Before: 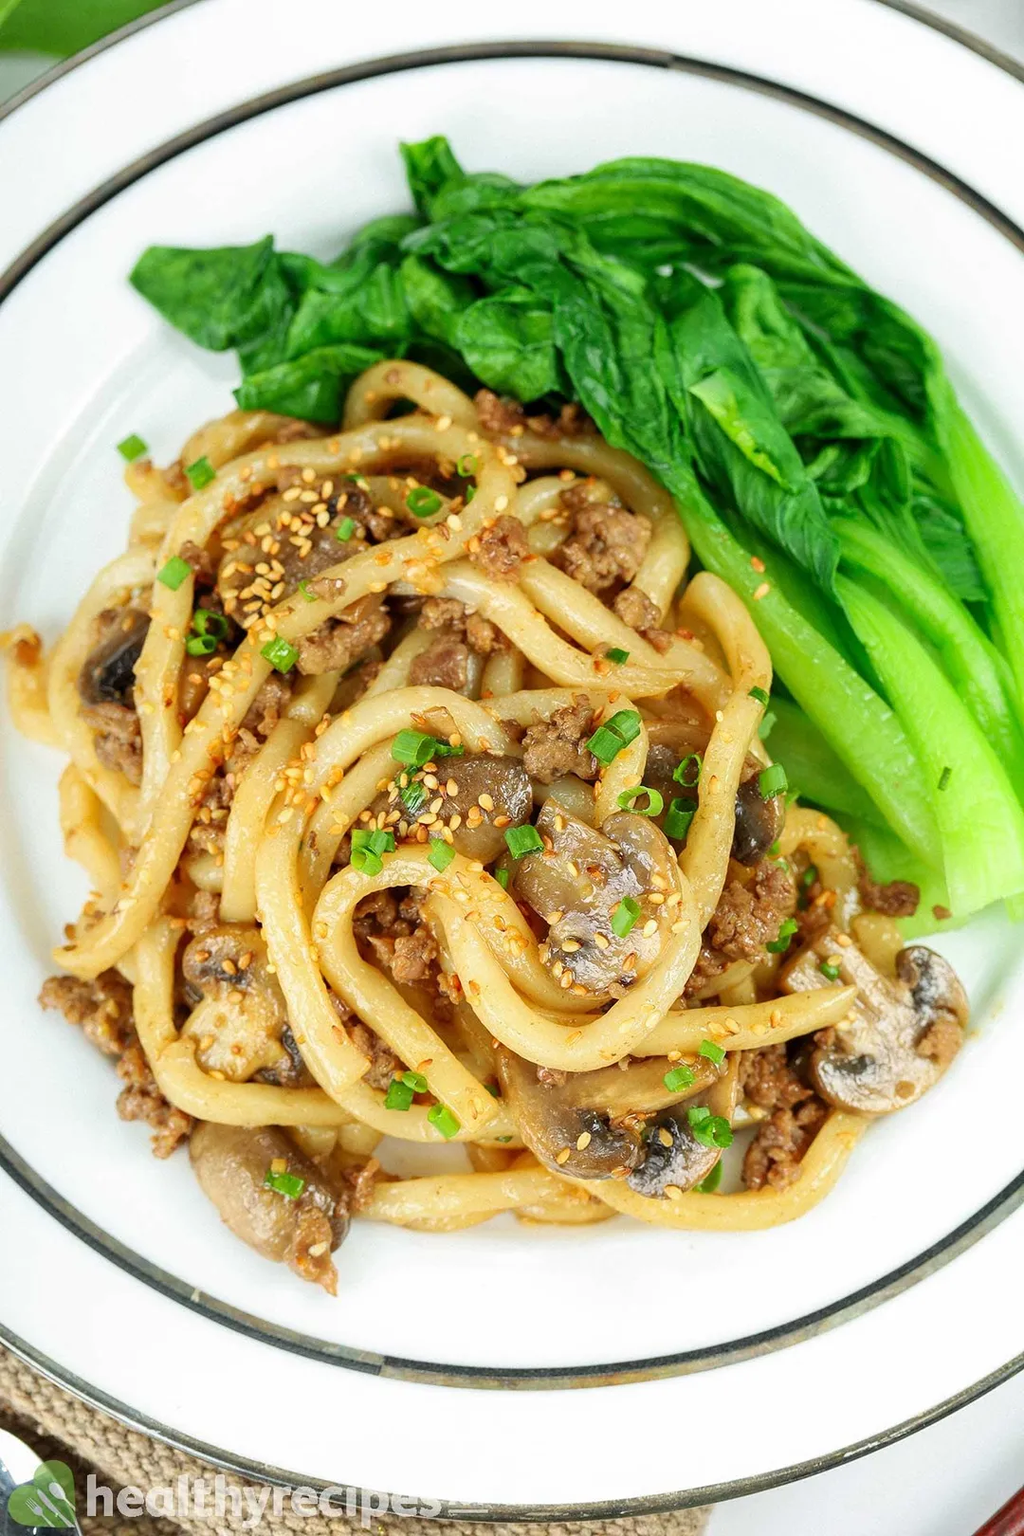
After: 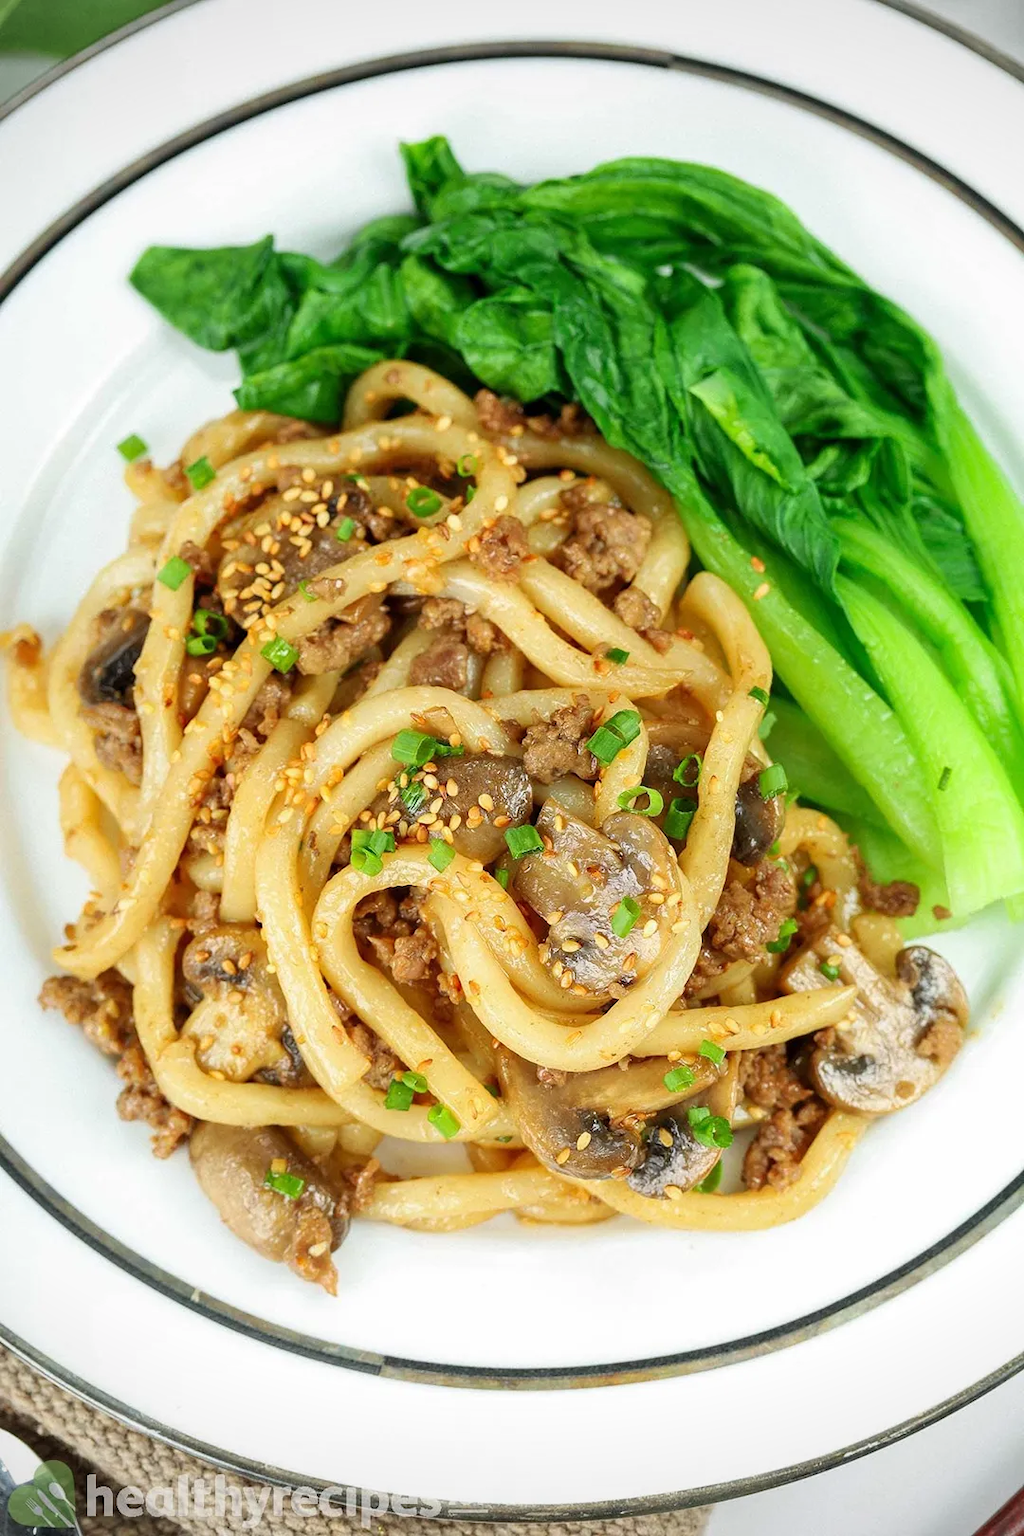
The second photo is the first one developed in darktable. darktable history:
vignetting: fall-off start 99.19%, fall-off radius 72.1%, width/height ratio 1.175
